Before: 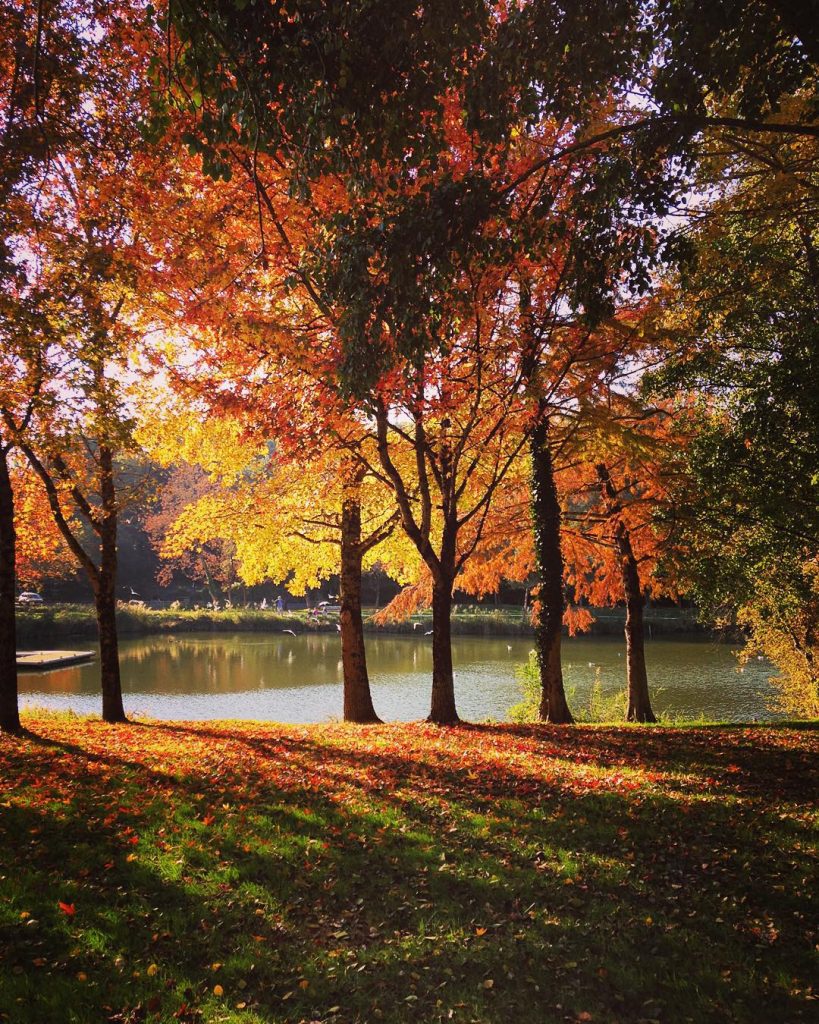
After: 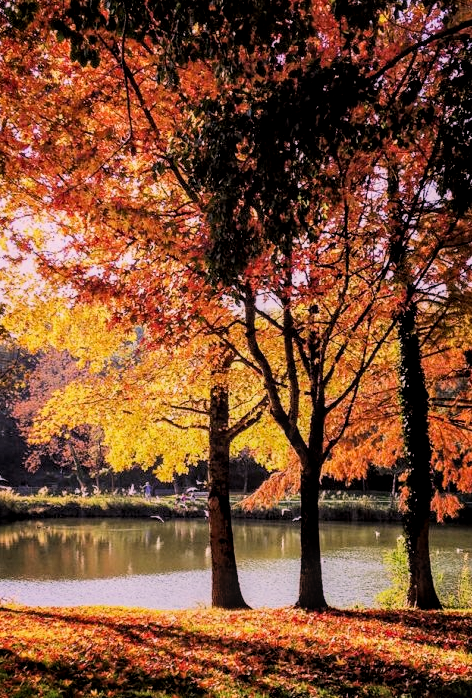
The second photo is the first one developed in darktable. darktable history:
crop: left 16.202%, top 11.208%, right 26.045%, bottom 20.557%
white balance: red 1.004, blue 1.096
local contrast: detail 130%
filmic rgb: black relative exposure -5 EV, hardness 2.88, contrast 1.3
color correction: highlights a* 7.34, highlights b* 4.37
